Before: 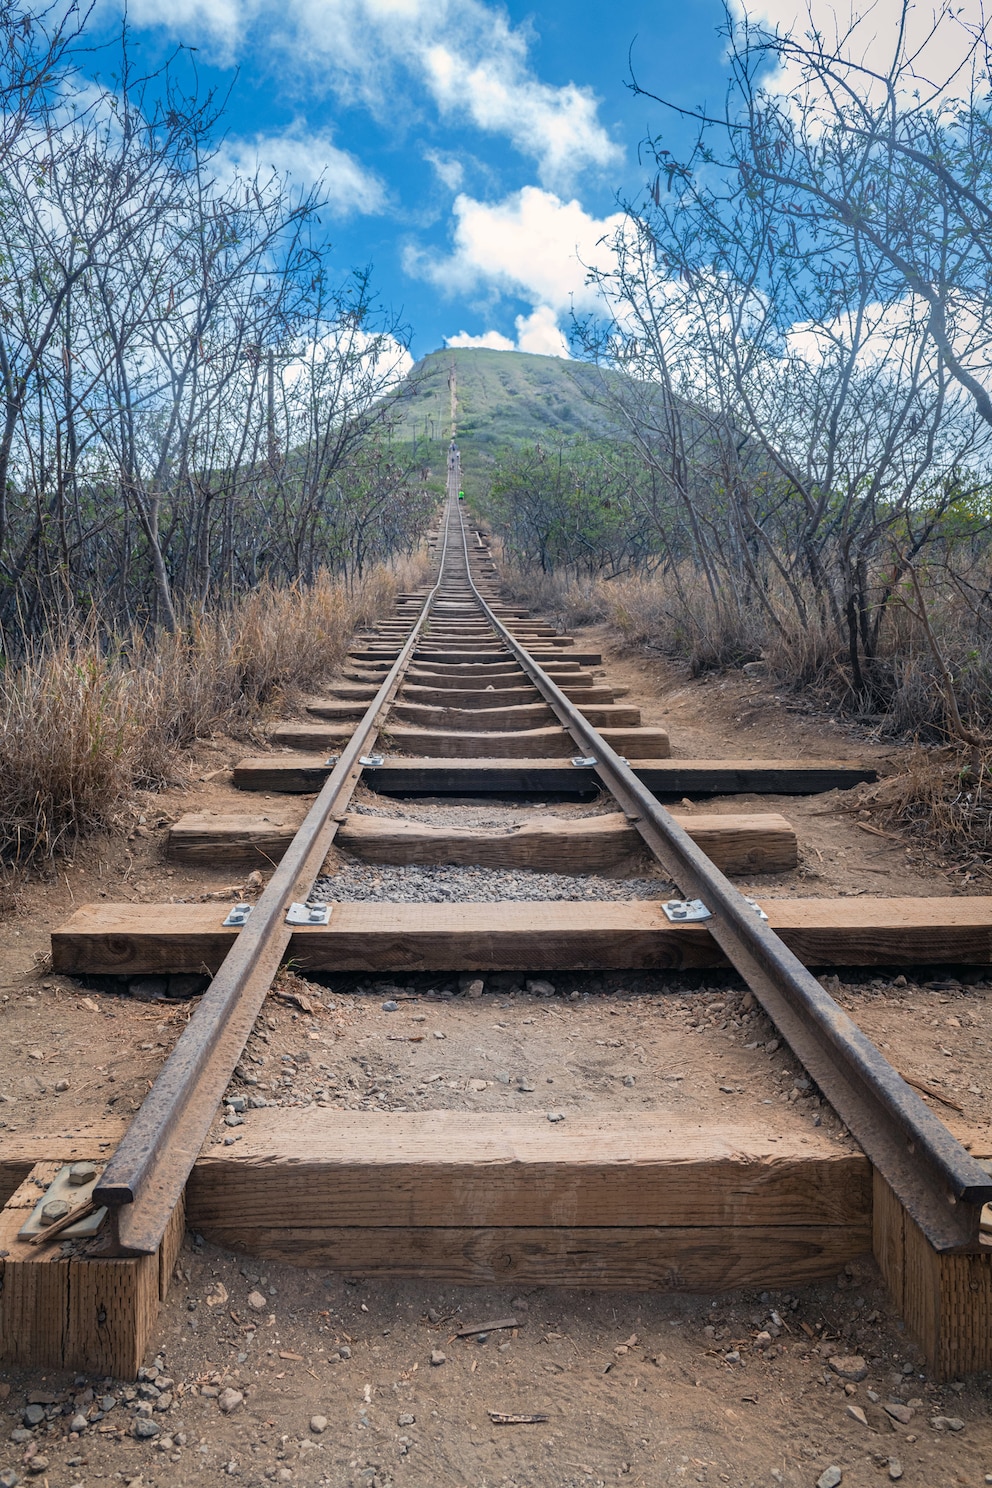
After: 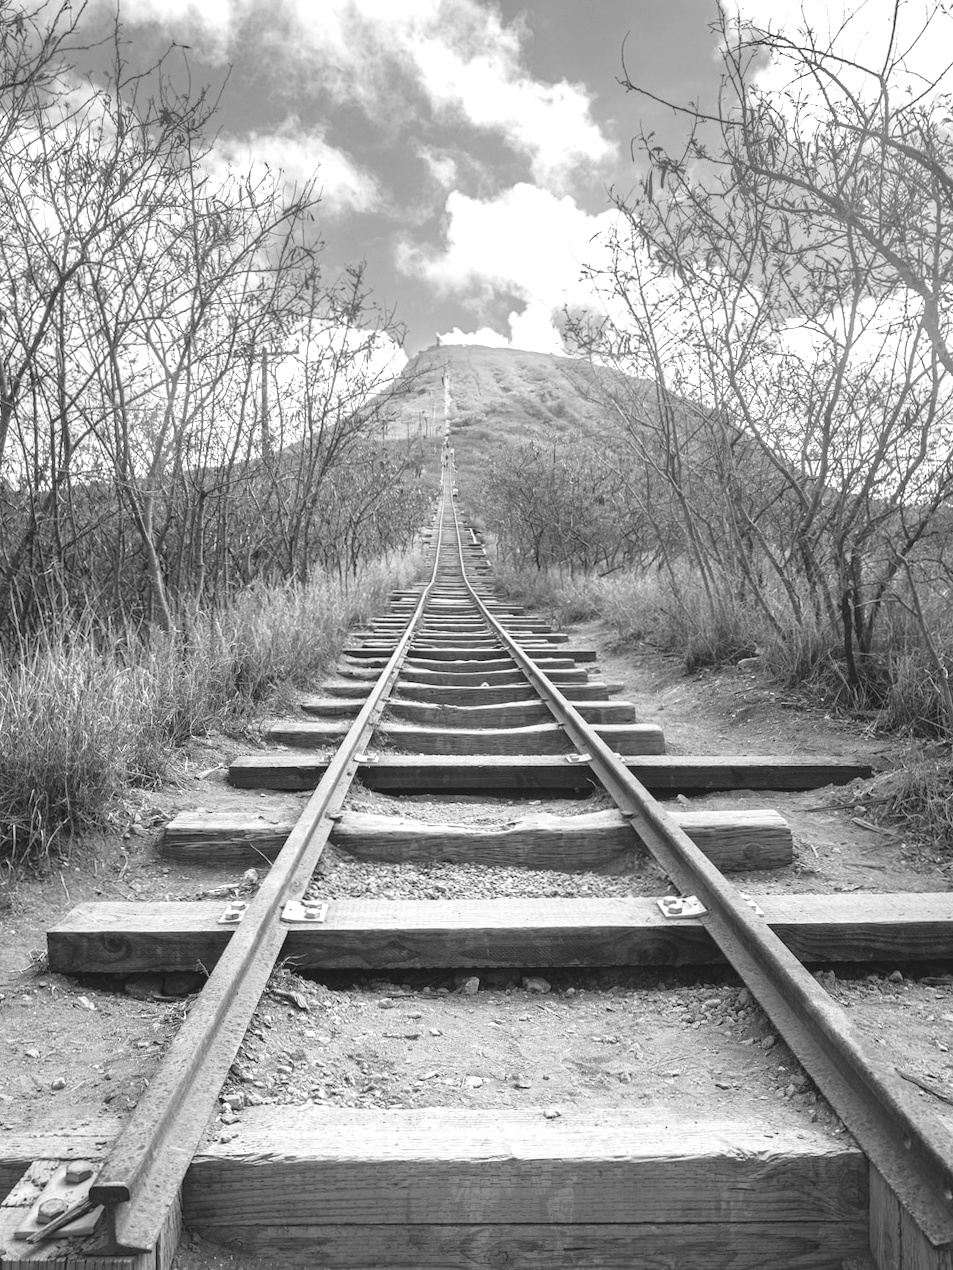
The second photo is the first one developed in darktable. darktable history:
exposure: black level correction -0.005, exposure 1 EV, compensate highlight preservation false
crop and rotate: angle 0.2°, left 0.275%, right 3.127%, bottom 14.18%
contrast brightness saturation: saturation 0.18
monochrome: a -71.75, b 75.82
